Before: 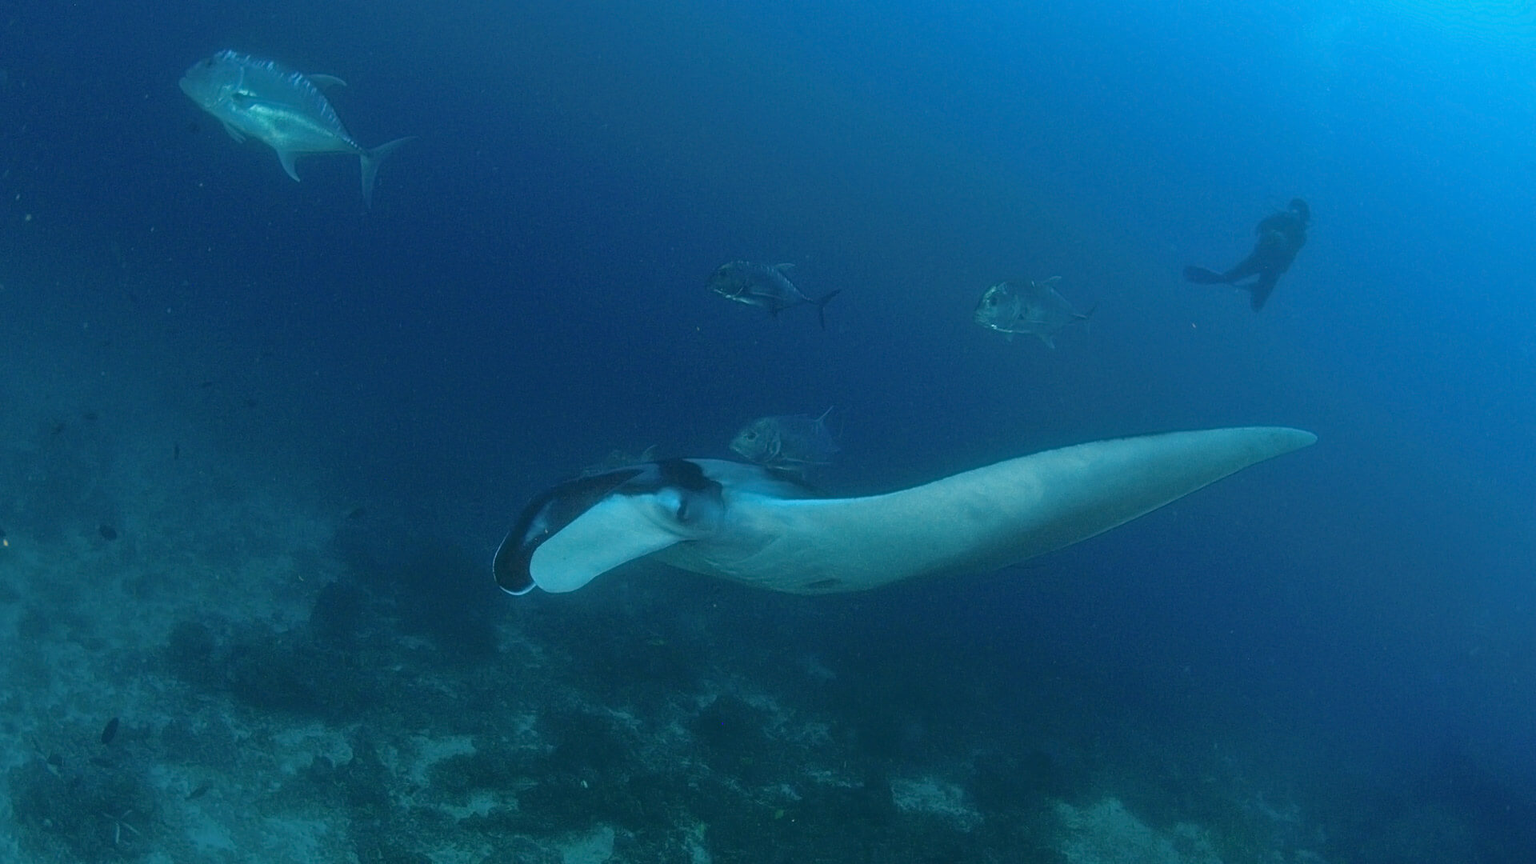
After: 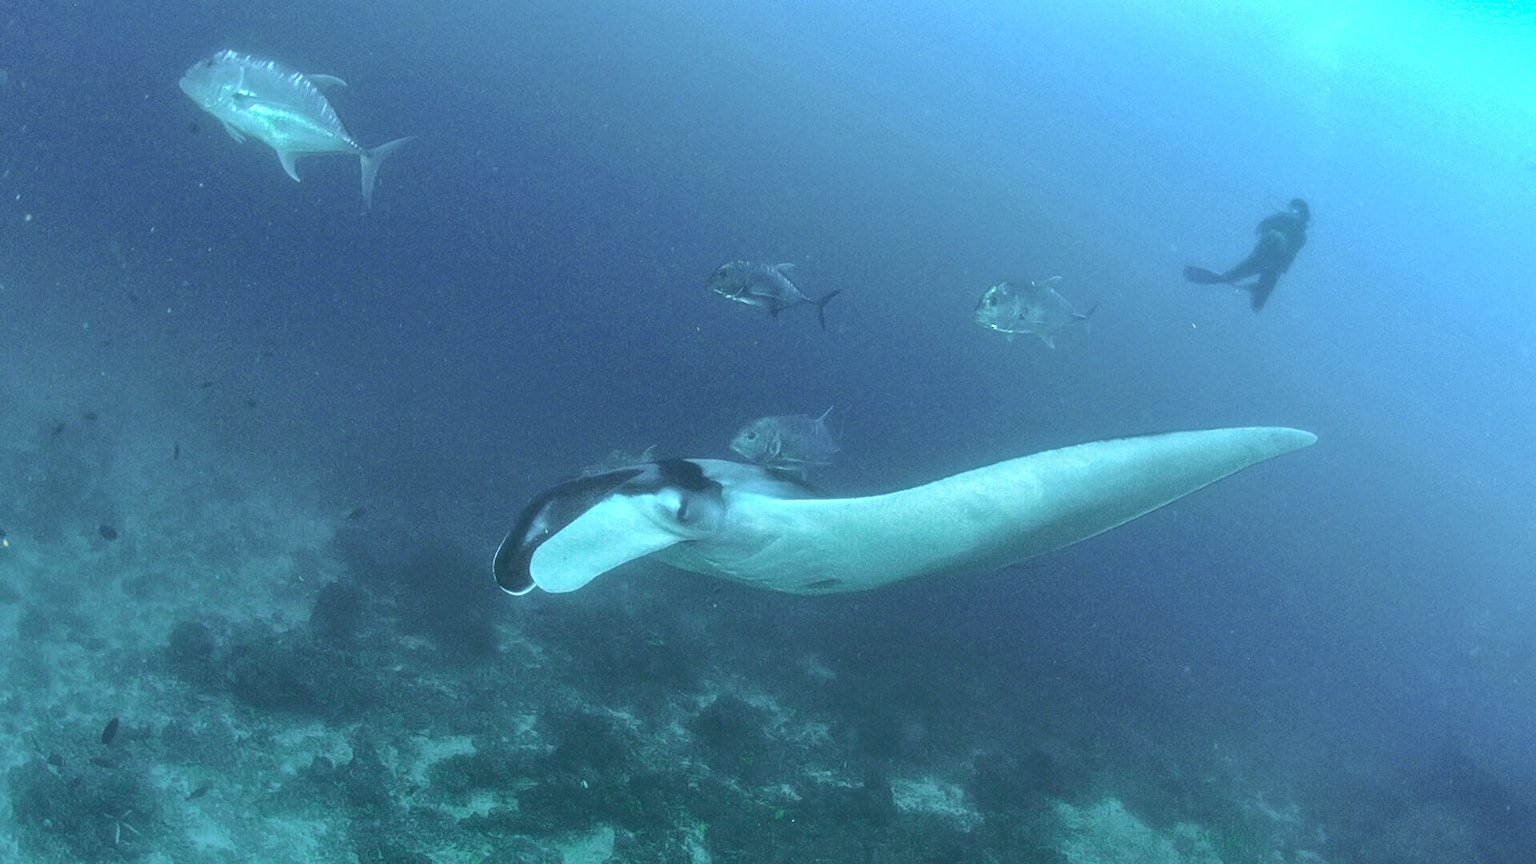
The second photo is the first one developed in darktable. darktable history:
exposure: black level correction 0, exposure 1.1 EV, compensate exposure bias true, compensate highlight preservation false
color zones: curves: ch0 [(0, 0.299) (0.25, 0.383) (0.456, 0.352) (0.736, 0.571)]; ch1 [(0, 0.63) (0.151, 0.568) (0.254, 0.416) (0.47, 0.558) (0.732, 0.37) (0.909, 0.492)]; ch2 [(0.004, 0.604) (0.158, 0.443) (0.257, 0.403) (0.761, 0.468)]
color correction: highlights a* 3.12, highlights b* -1.55, shadows a* -0.101, shadows b* 2.52, saturation 0.98
tone equalizer: on, module defaults
shadows and highlights: soften with gaussian
local contrast: detail 130%
